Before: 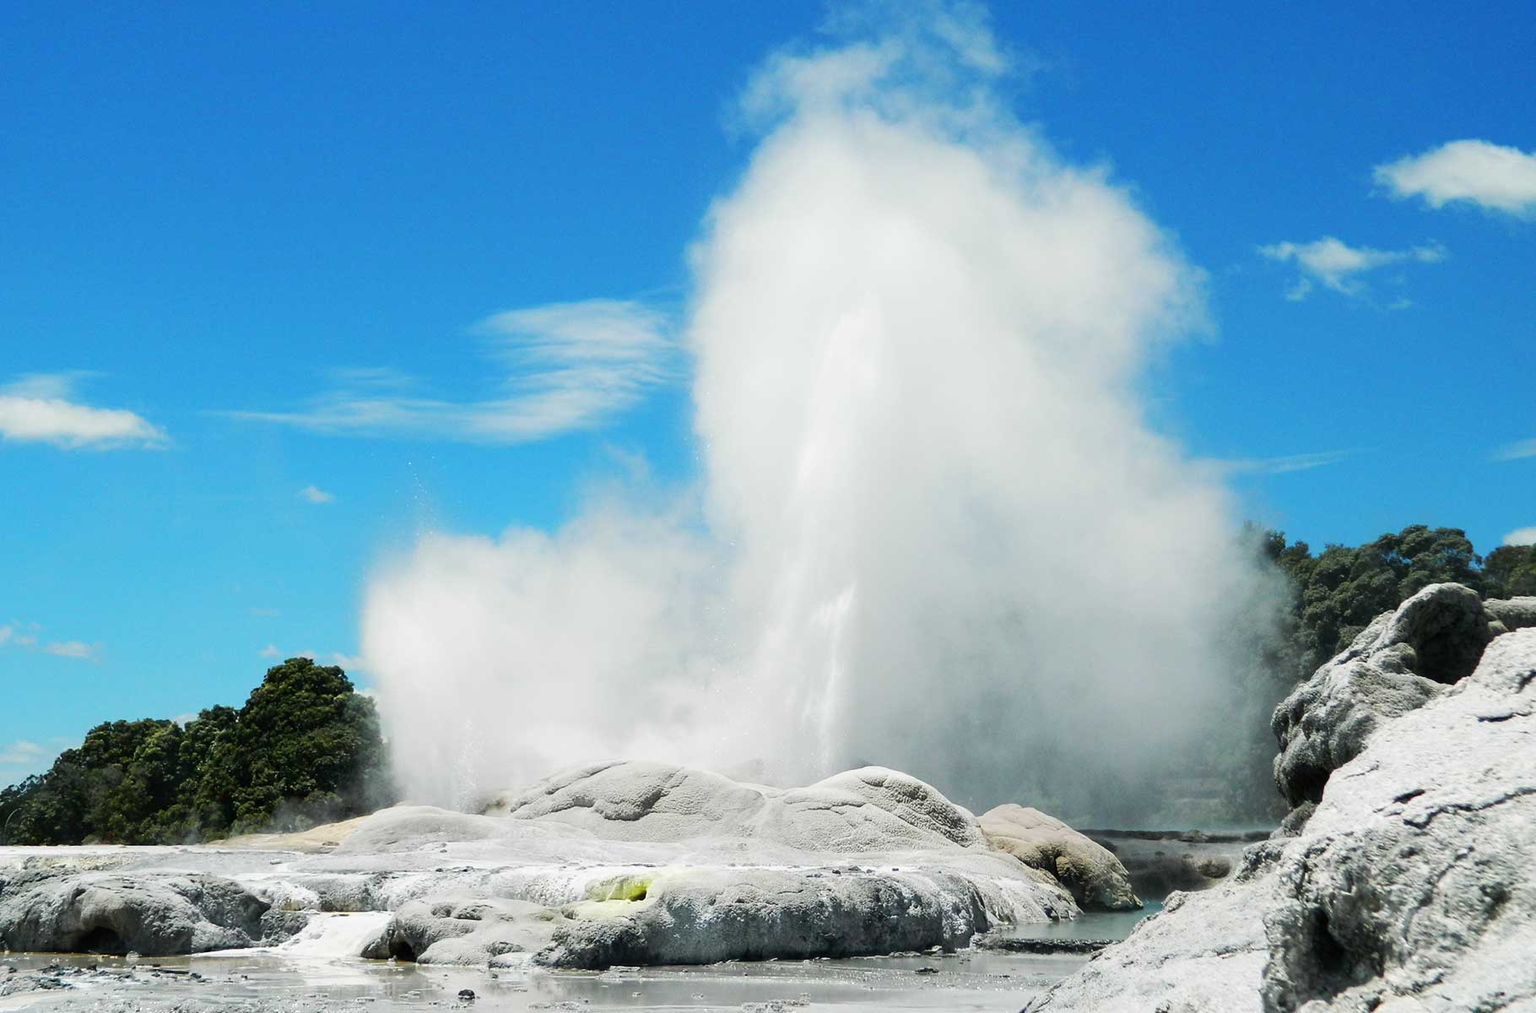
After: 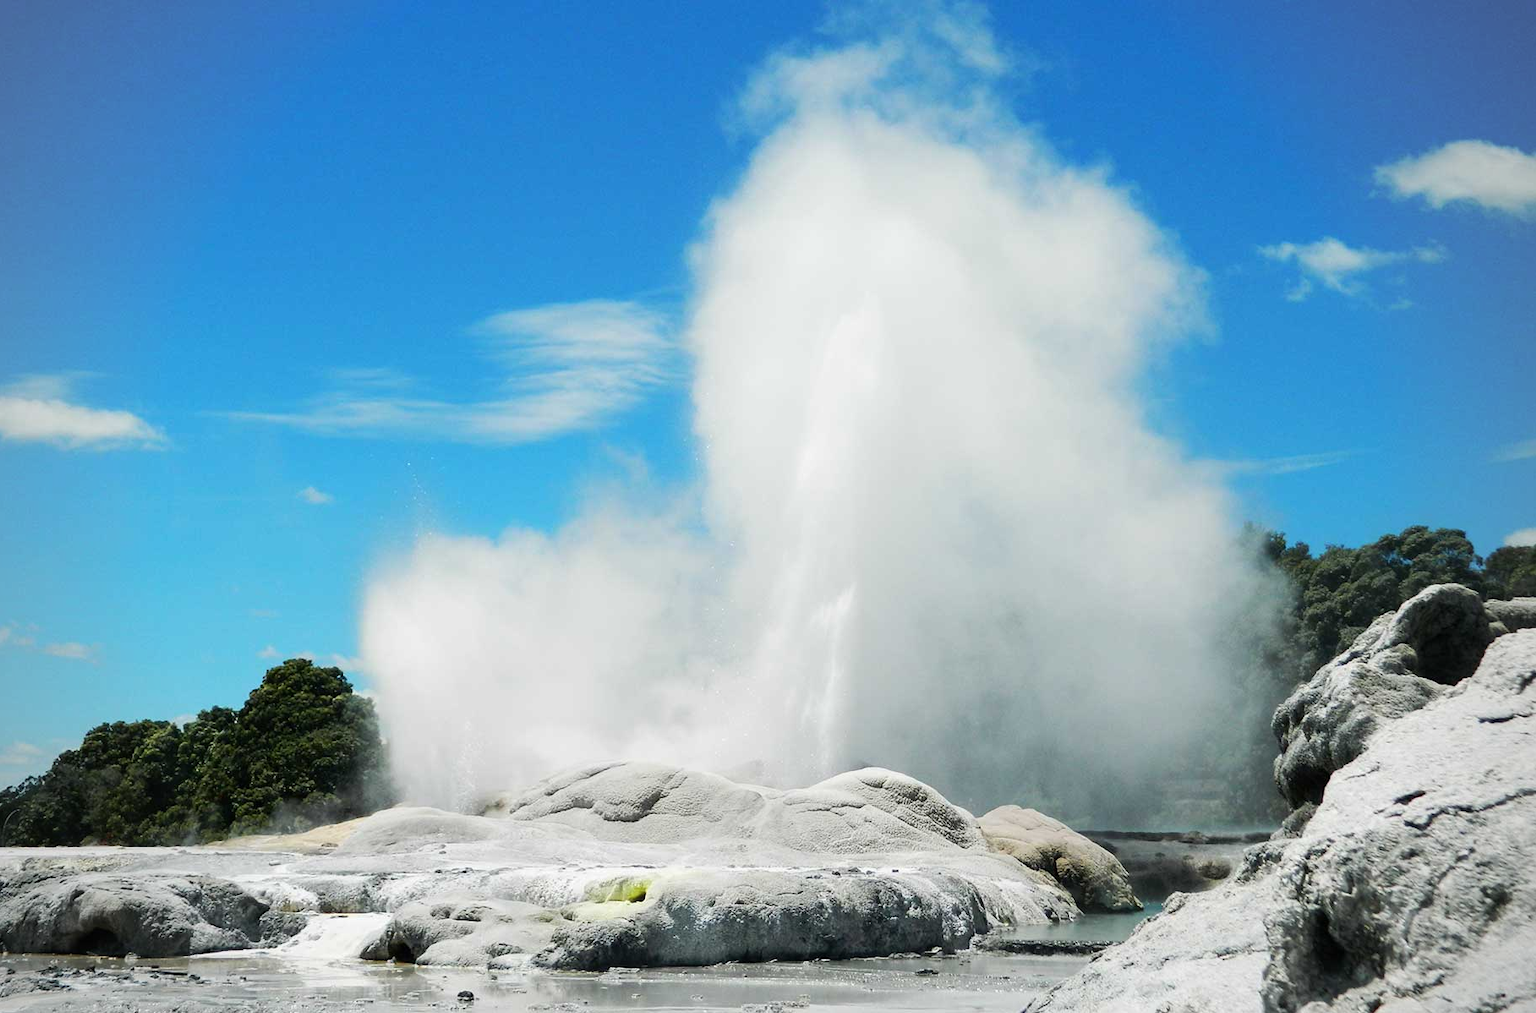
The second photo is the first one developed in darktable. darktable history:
vignetting: fall-off radius 61.06%
crop and rotate: left 0.147%, bottom 0.01%
